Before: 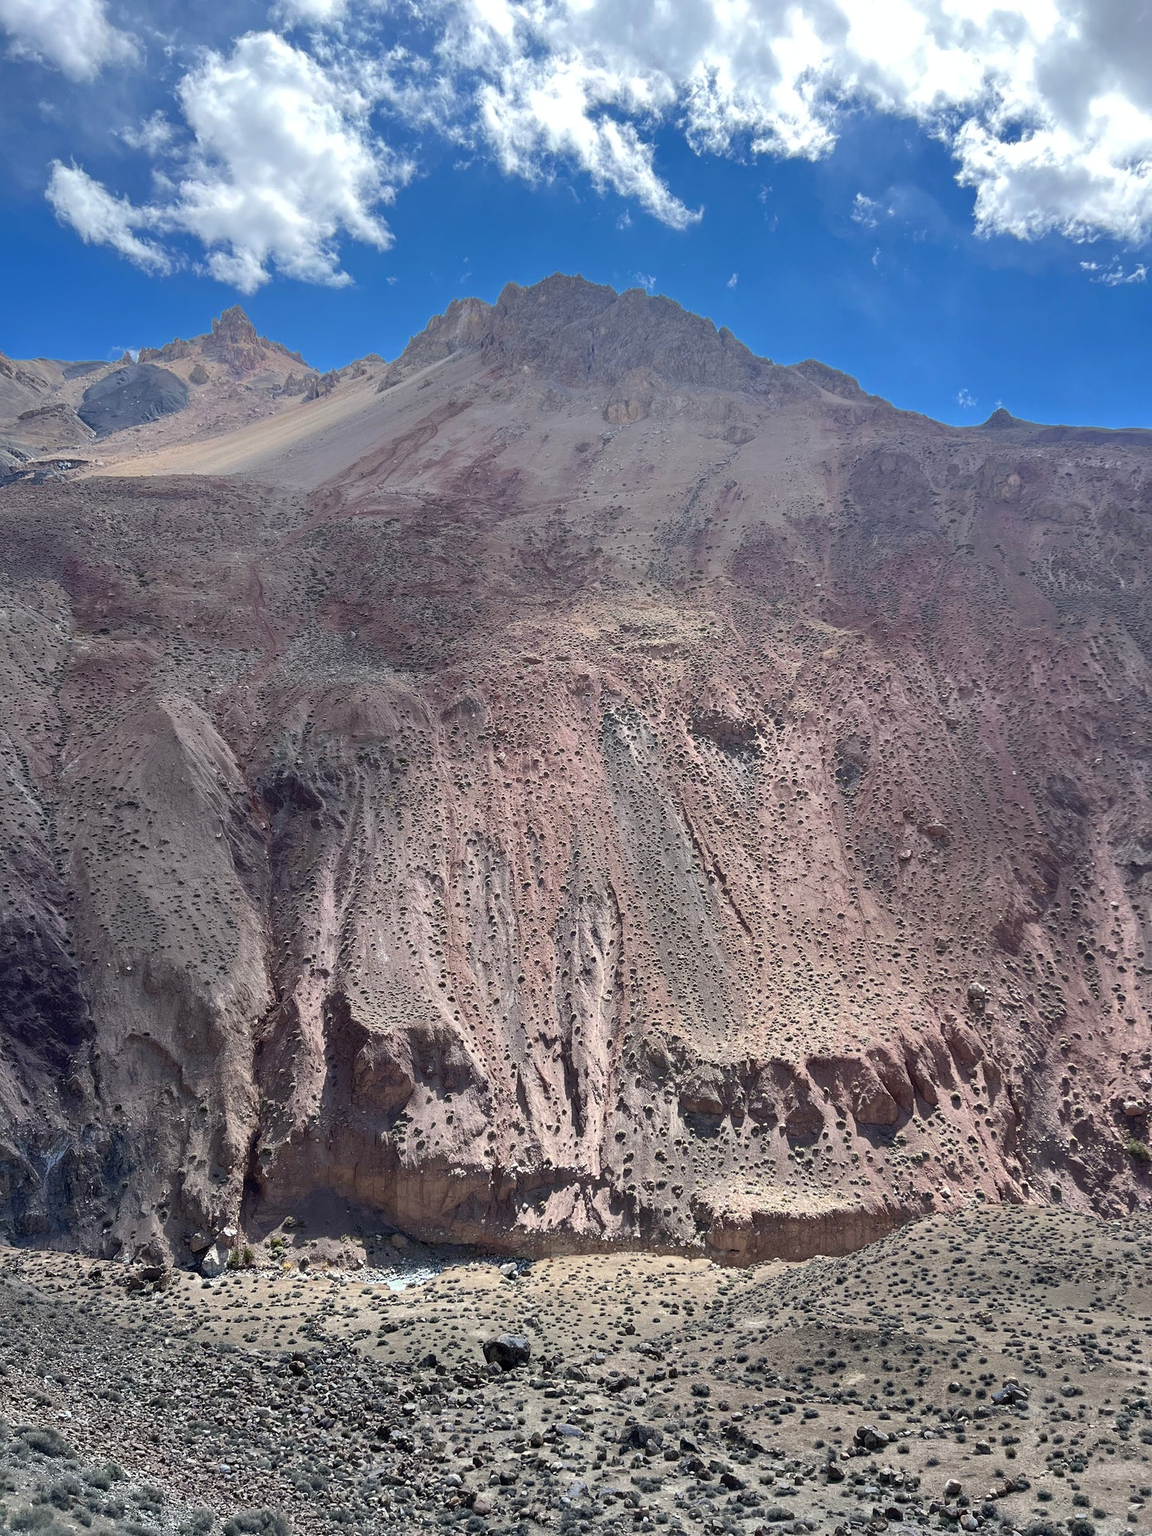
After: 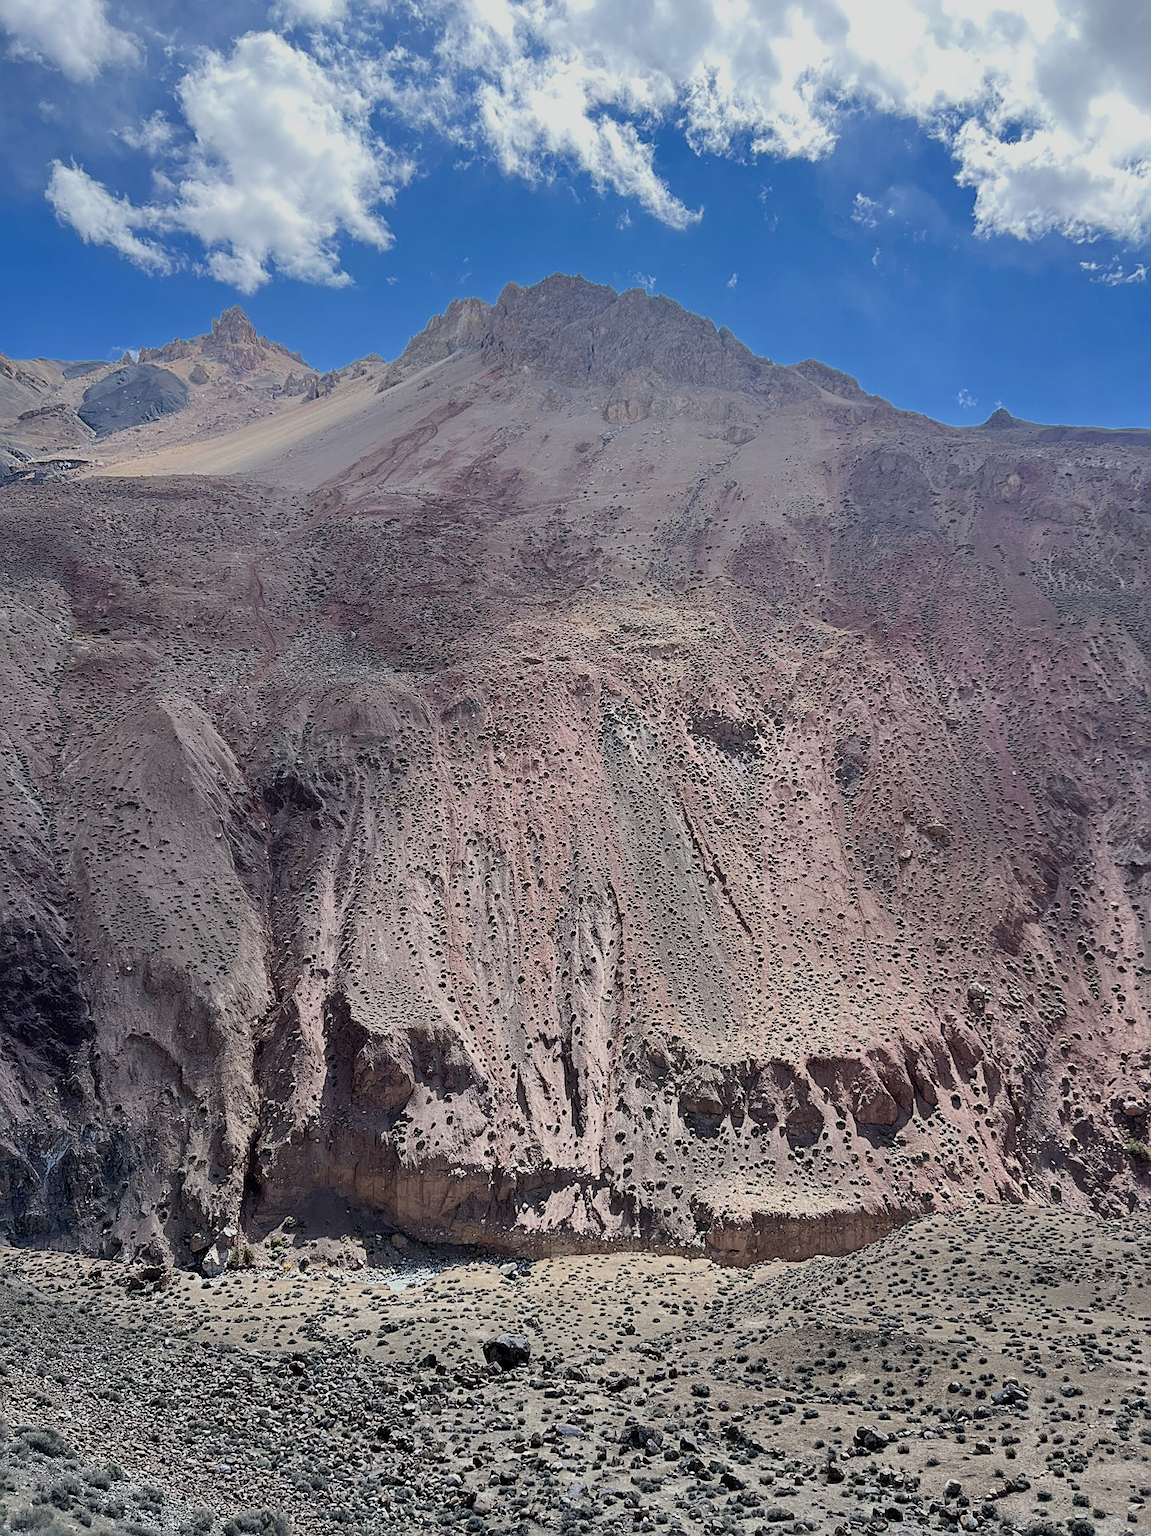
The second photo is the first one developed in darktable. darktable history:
sharpen: on, module defaults
filmic rgb: hardness 4.17
